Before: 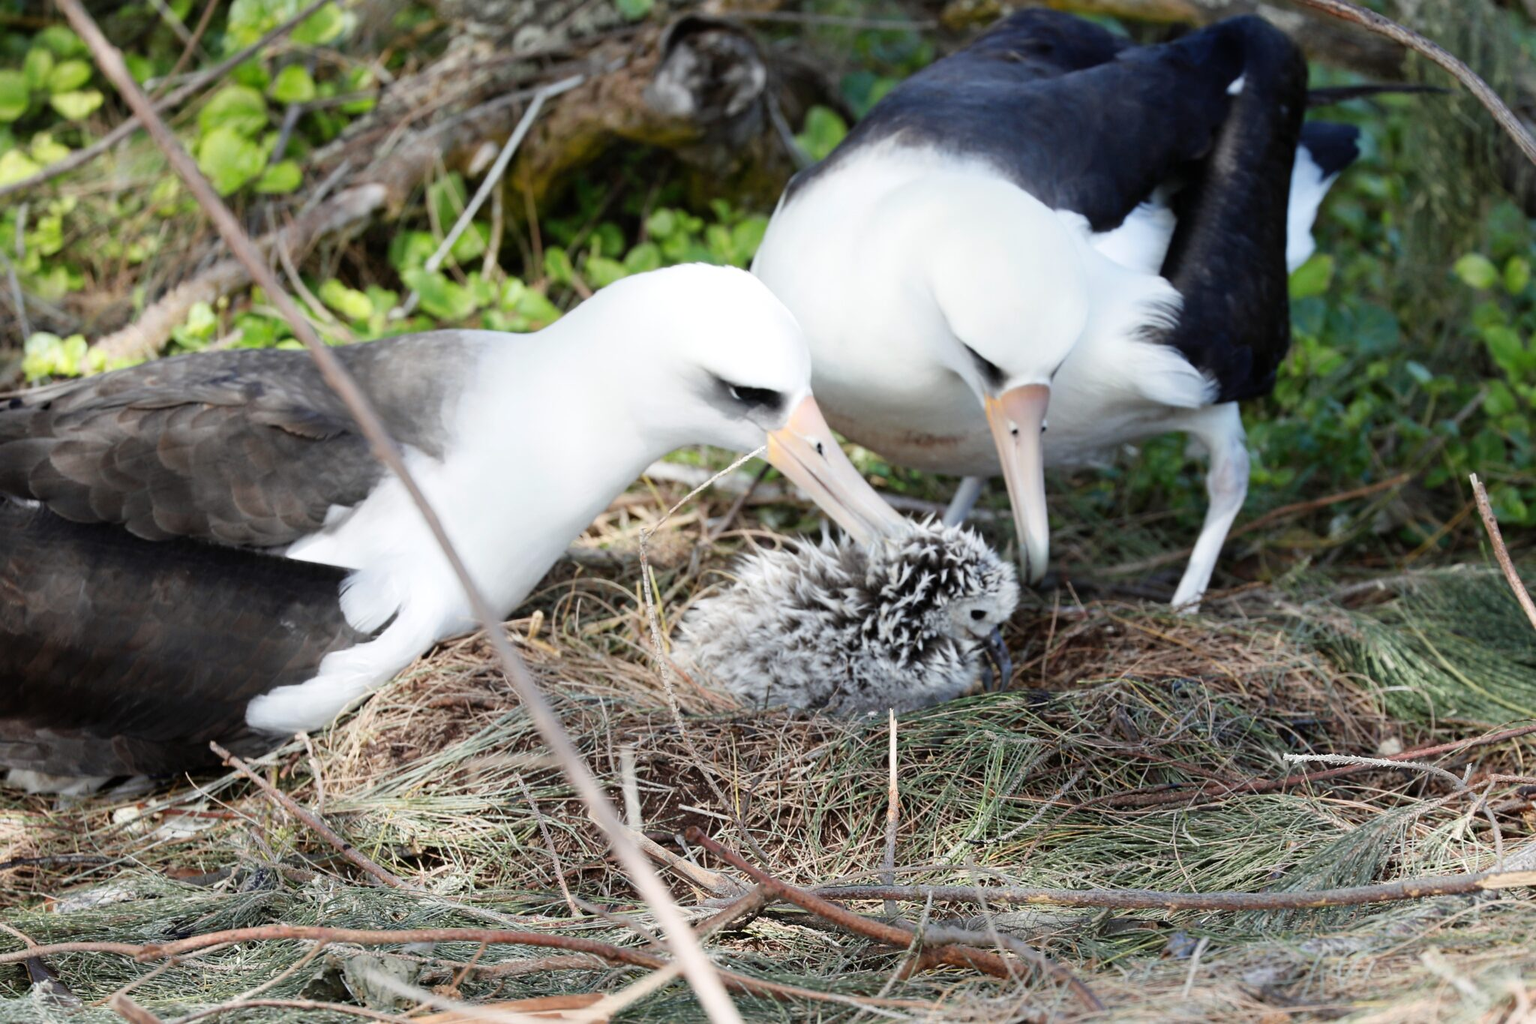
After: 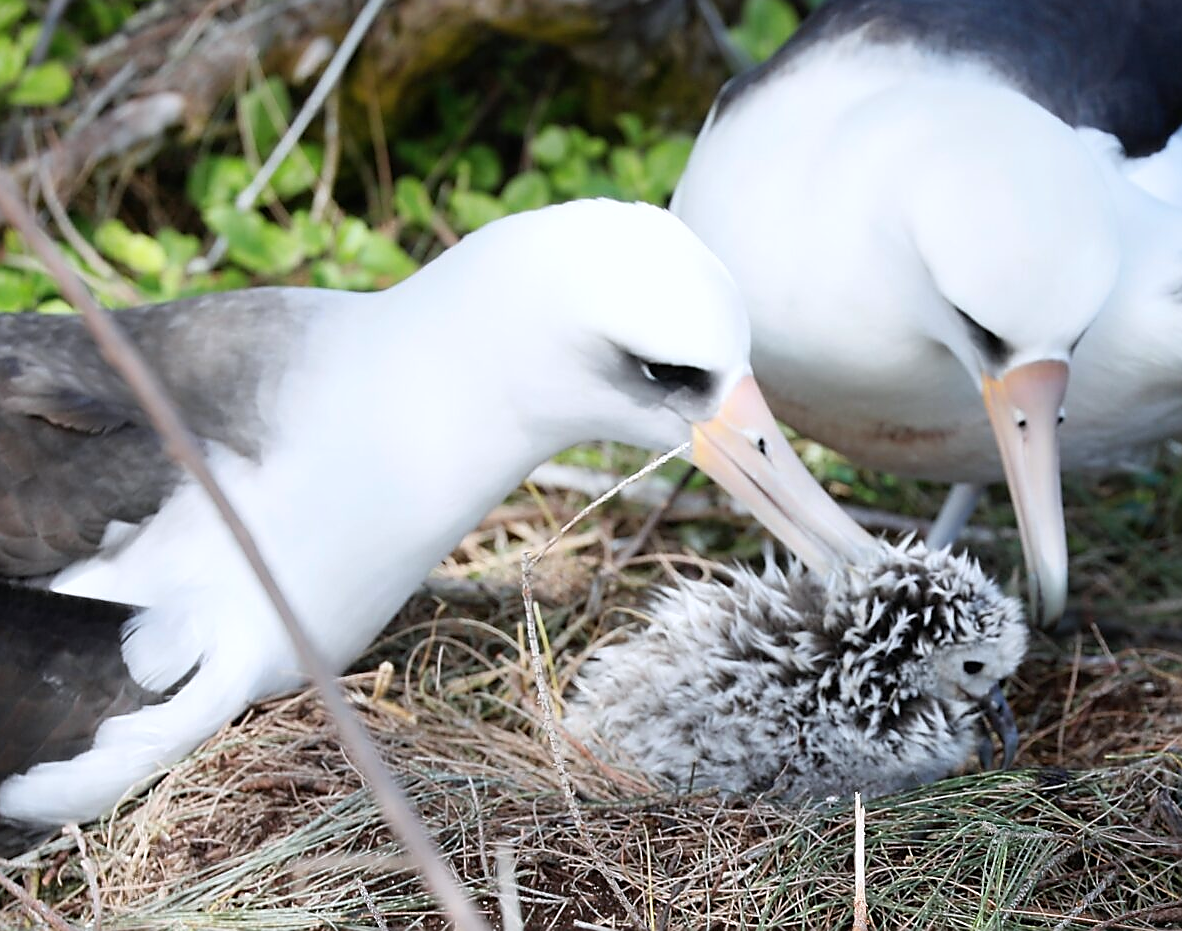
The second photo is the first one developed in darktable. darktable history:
crop: left 16.202%, top 11.208%, right 26.045%, bottom 20.557%
color correction: highlights a* -0.137, highlights b* -5.91, shadows a* -0.137, shadows b* -0.137
tone equalizer: on, module defaults
sharpen: radius 1.4, amount 1.25, threshold 0.7
exposure: compensate highlight preservation false
